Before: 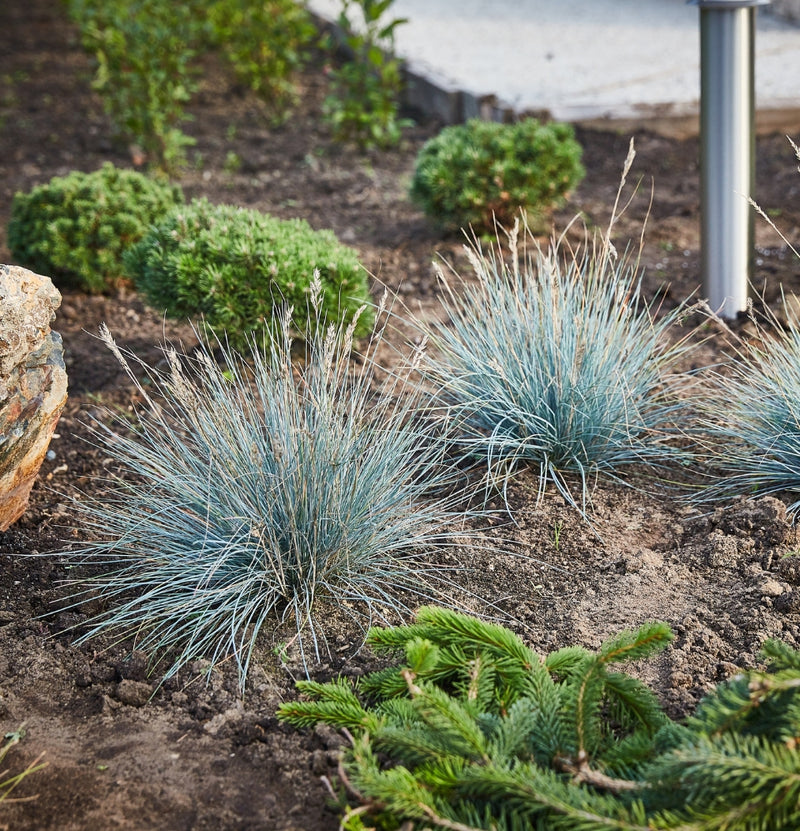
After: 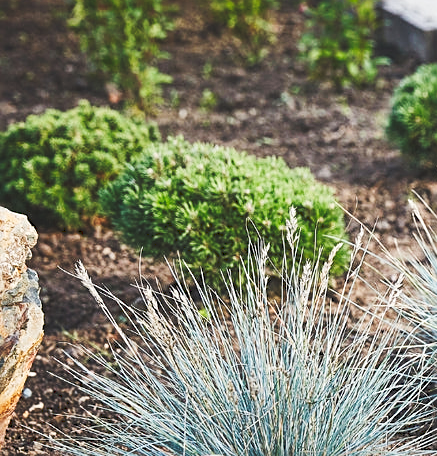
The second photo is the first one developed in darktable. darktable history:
crop and rotate: left 3.047%, top 7.509%, right 42.236%, bottom 37.598%
white balance: emerald 1
sharpen: on, module defaults
tone curve: curves: ch0 [(0, 0) (0.003, 0.117) (0.011, 0.125) (0.025, 0.133) (0.044, 0.144) (0.069, 0.152) (0.1, 0.167) (0.136, 0.186) (0.177, 0.21) (0.224, 0.244) (0.277, 0.295) (0.335, 0.357) (0.399, 0.445) (0.468, 0.531) (0.543, 0.629) (0.623, 0.716) (0.709, 0.803) (0.801, 0.876) (0.898, 0.939) (1, 1)], preserve colors none
exposure: compensate exposure bias true, compensate highlight preservation false
